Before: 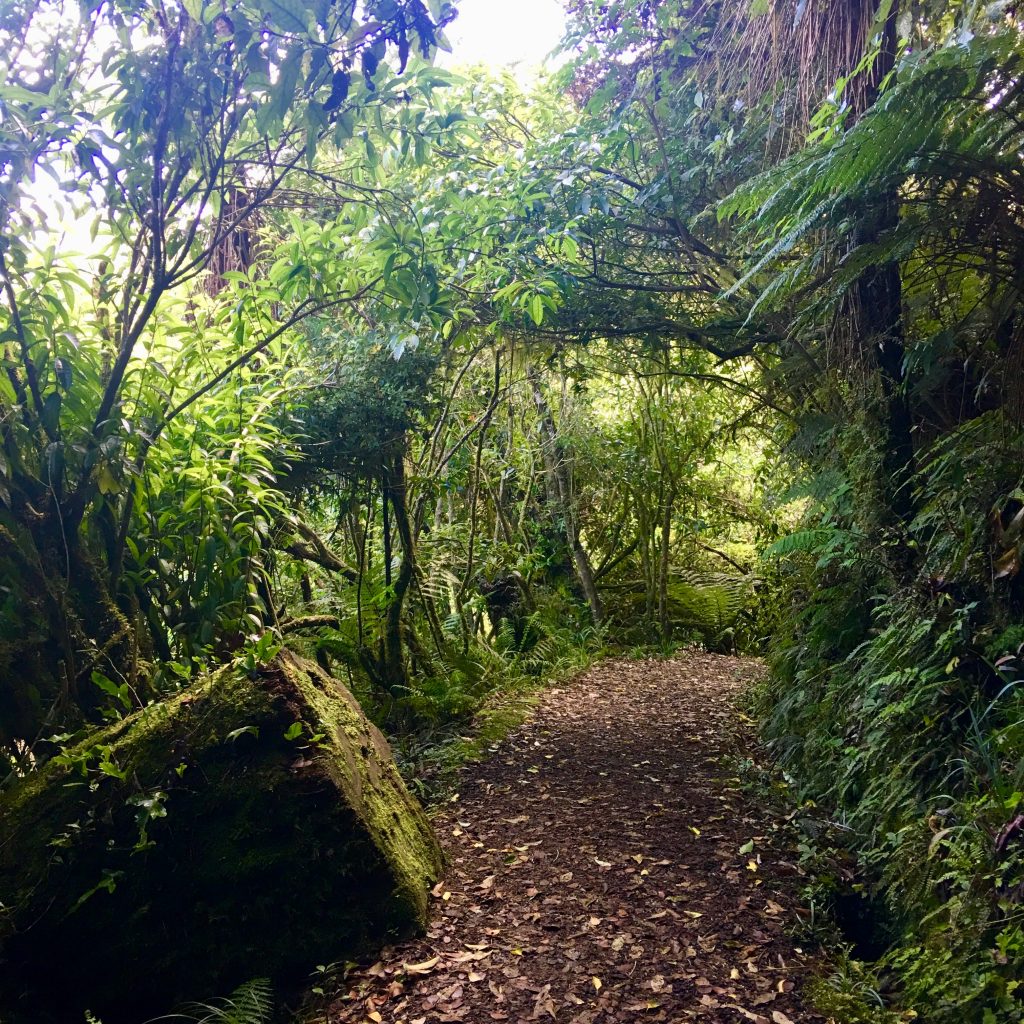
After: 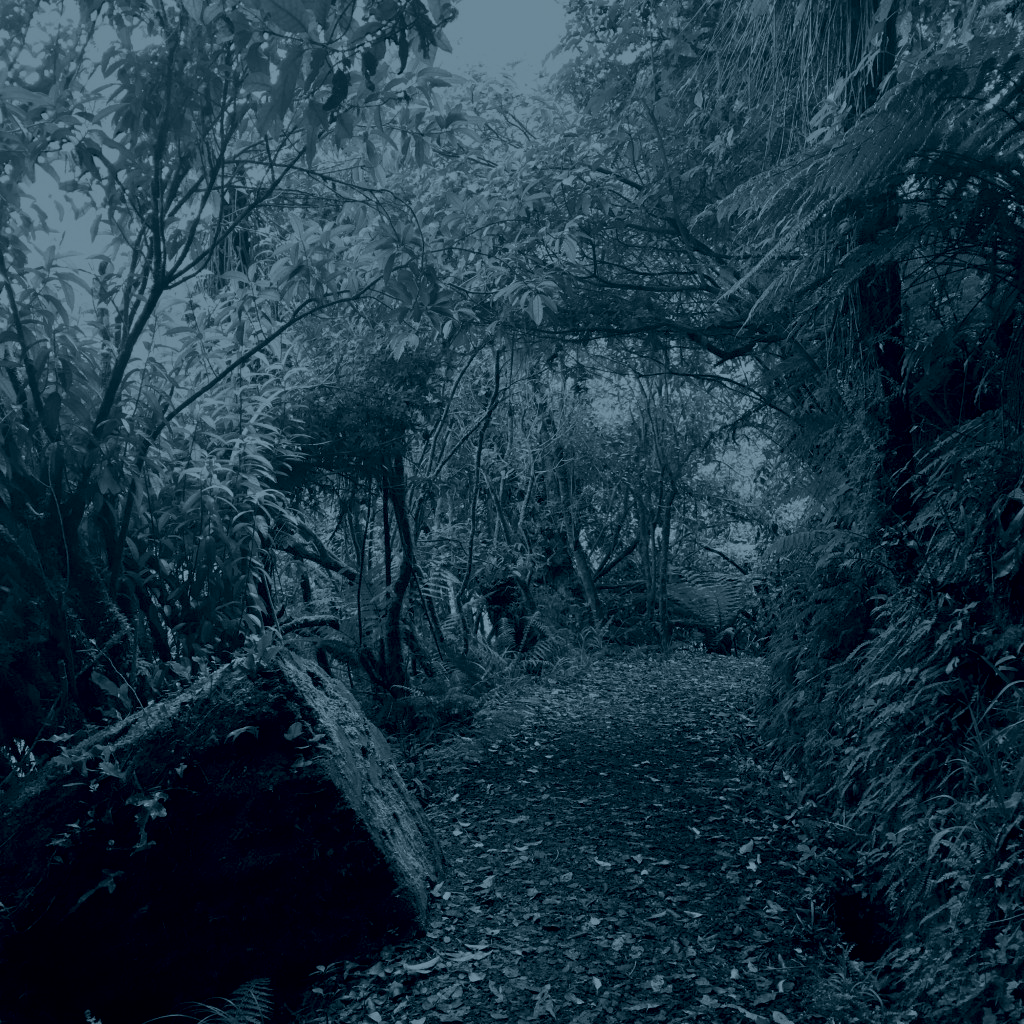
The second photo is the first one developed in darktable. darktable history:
white balance: red 1.05, blue 1.072
colorize: hue 194.4°, saturation 29%, source mix 61.75%, lightness 3.98%, version 1
tone equalizer: -8 EV 1 EV, -7 EV 1 EV, -6 EV 1 EV, -5 EV 1 EV, -4 EV 1 EV, -3 EV 0.75 EV, -2 EV 0.5 EV, -1 EV 0.25 EV
